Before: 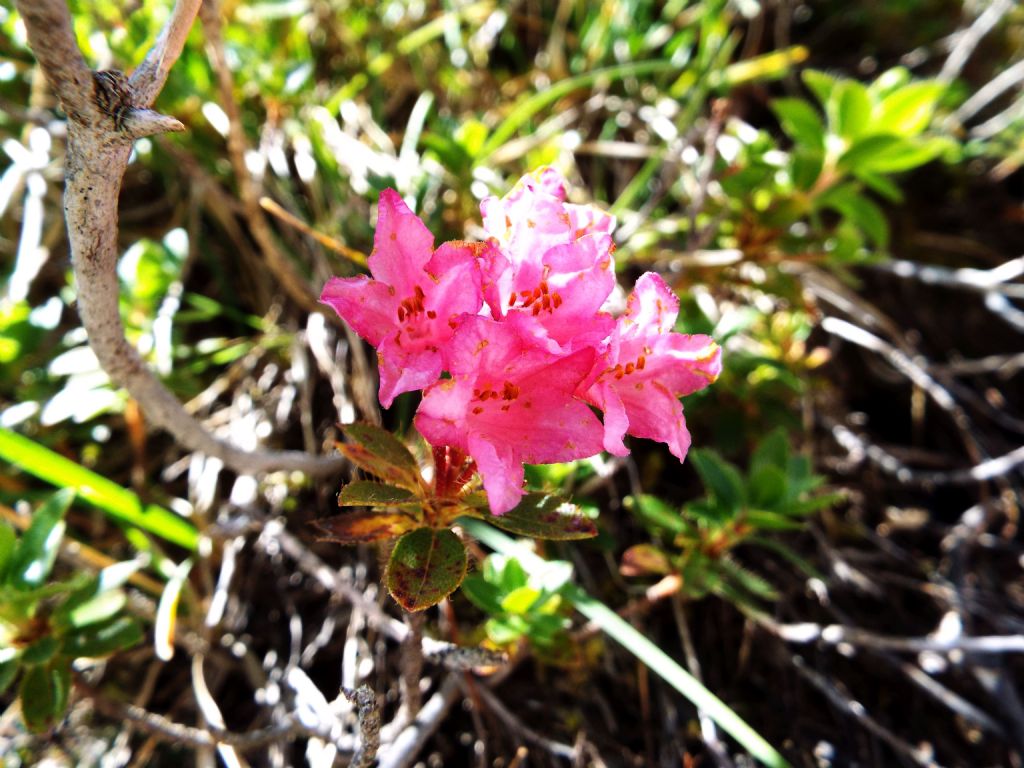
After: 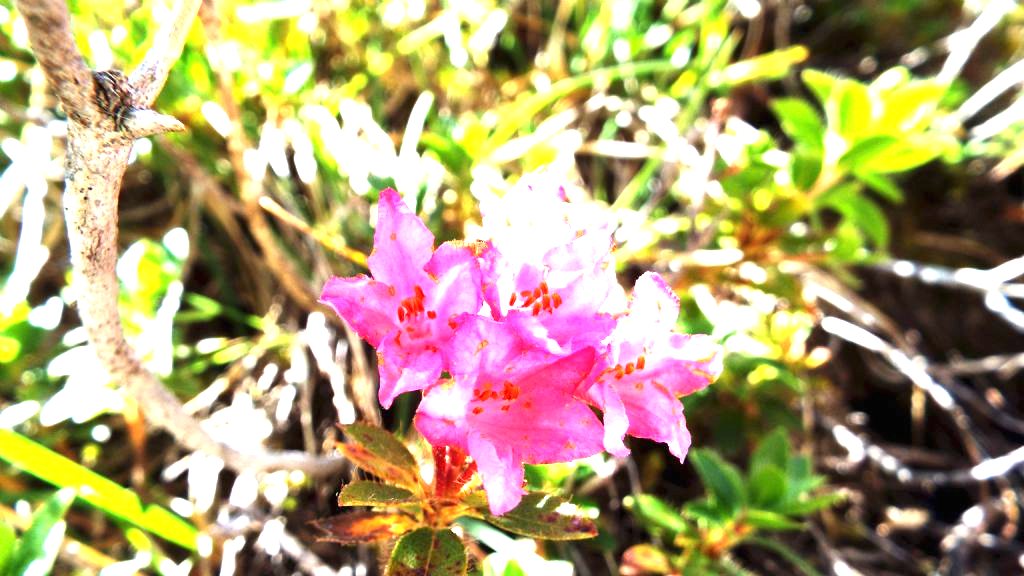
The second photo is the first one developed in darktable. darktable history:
white balance: emerald 1
crop: bottom 24.988%
exposure: black level correction 0, exposure 1.7 EV, compensate exposure bias true, compensate highlight preservation false
